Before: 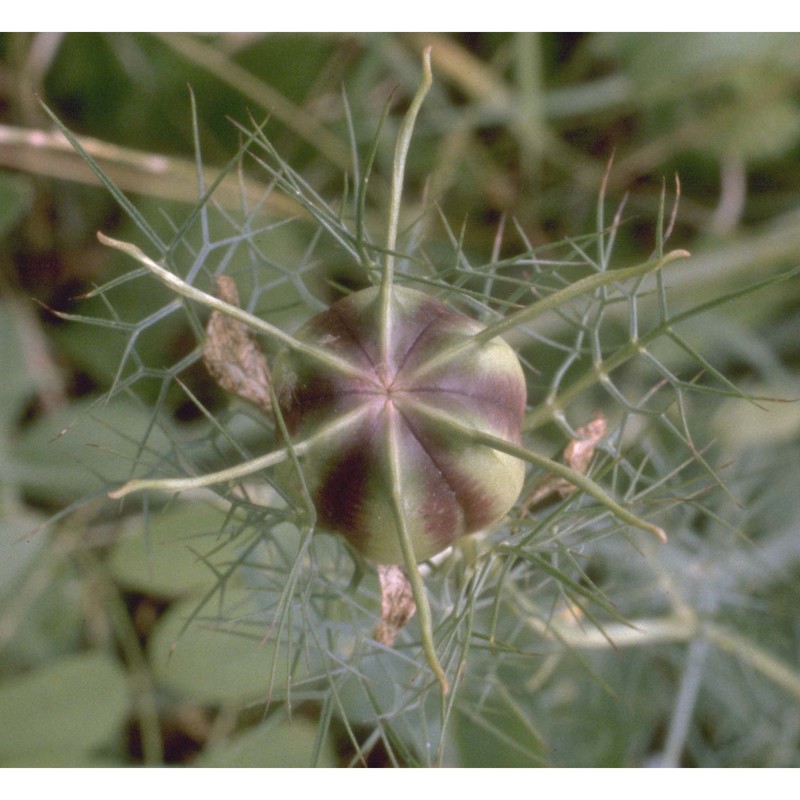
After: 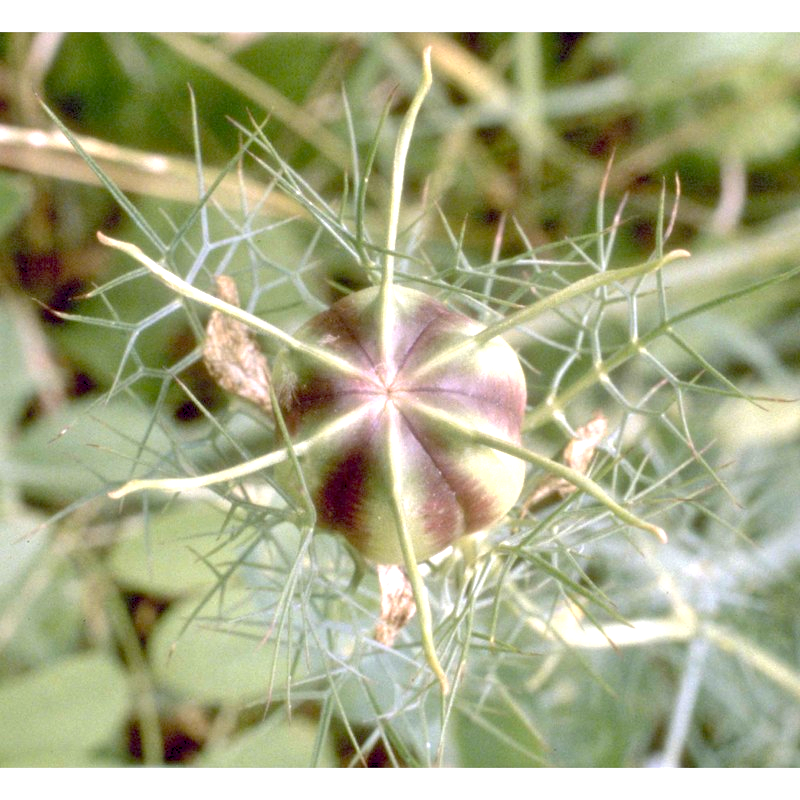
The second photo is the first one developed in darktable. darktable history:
levels: mode automatic
exposure: black level correction 0.009, exposure 1.414 EV, compensate highlight preservation false
shadows and highlights: shadows 25.21, highlights -24.76
